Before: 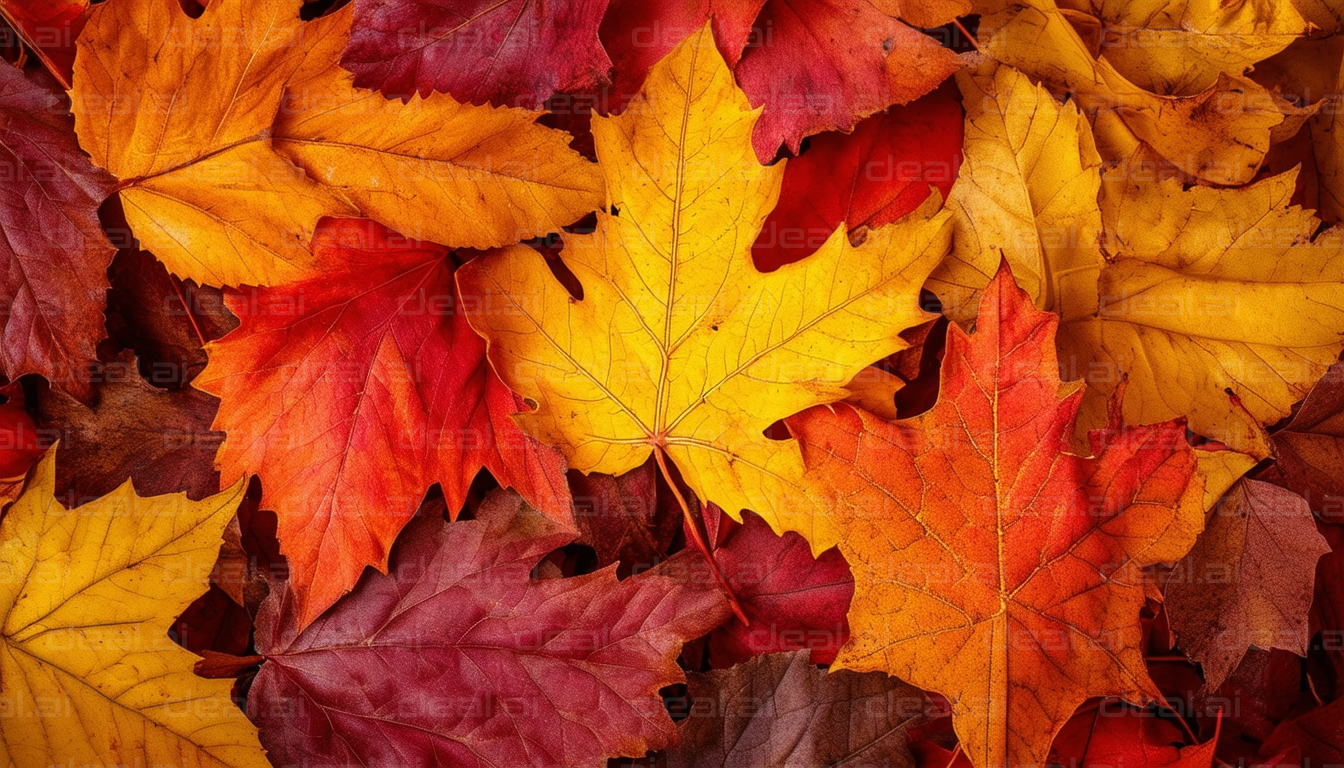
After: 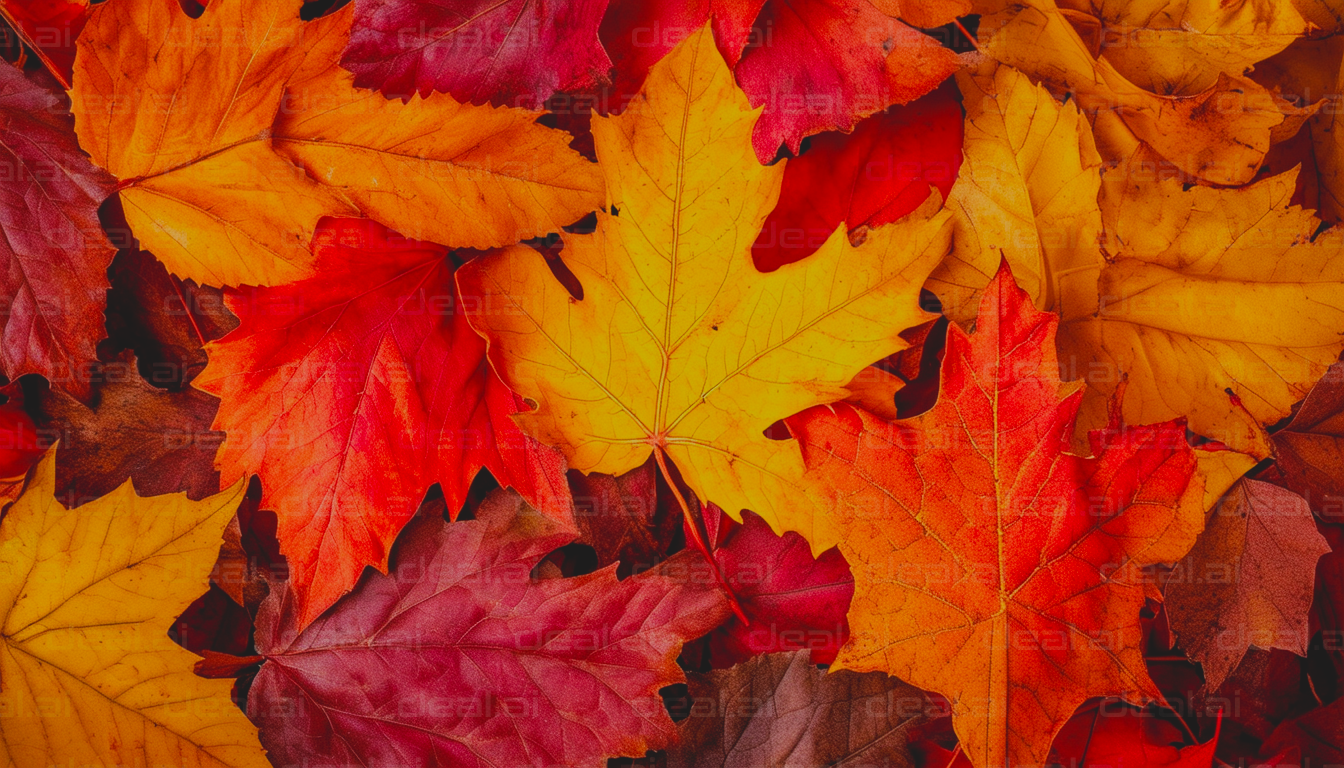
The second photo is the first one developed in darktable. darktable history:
filmic rgb: black relative exposure -7.65 EV, white relative exposure 4.56 EV, hardness 3.61
contrast brightness saturation: contrast -0.208, saturation 0.189
